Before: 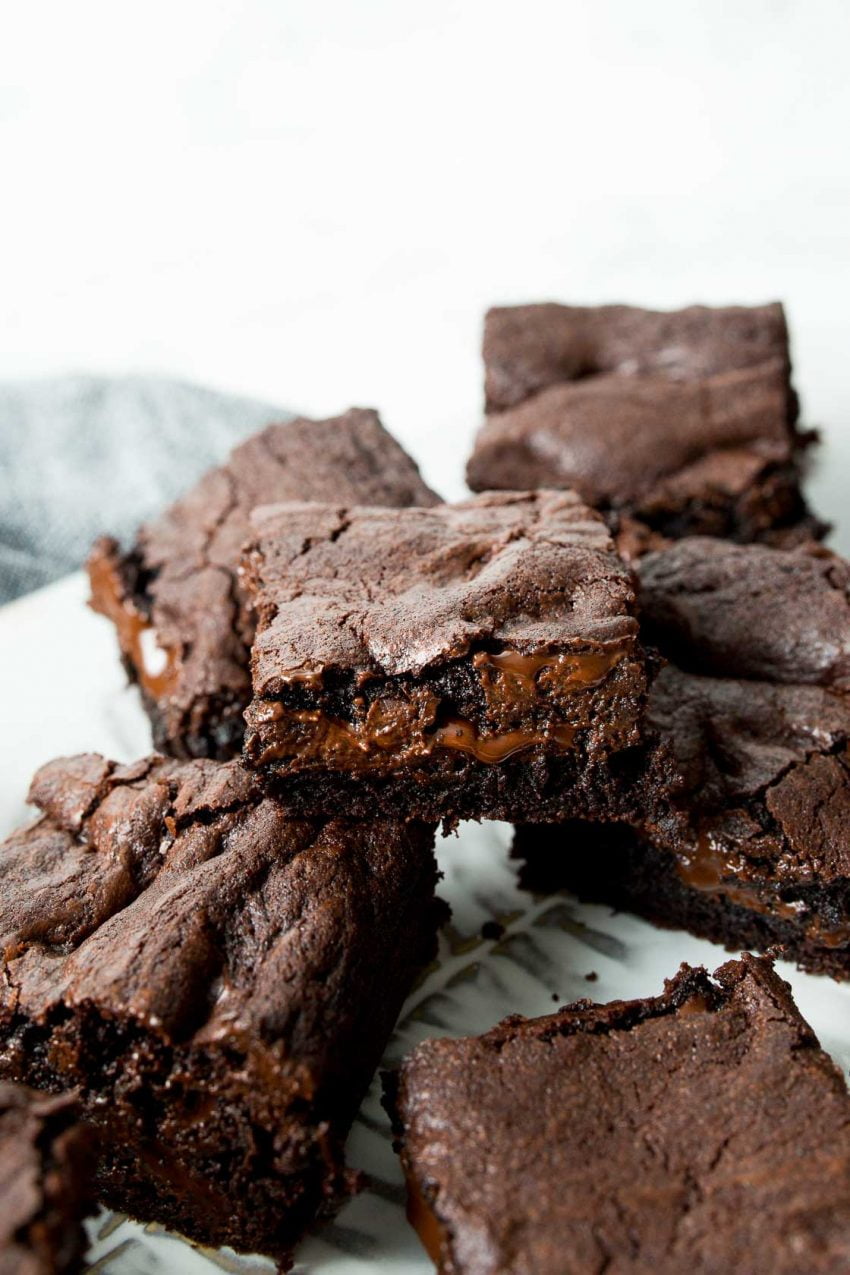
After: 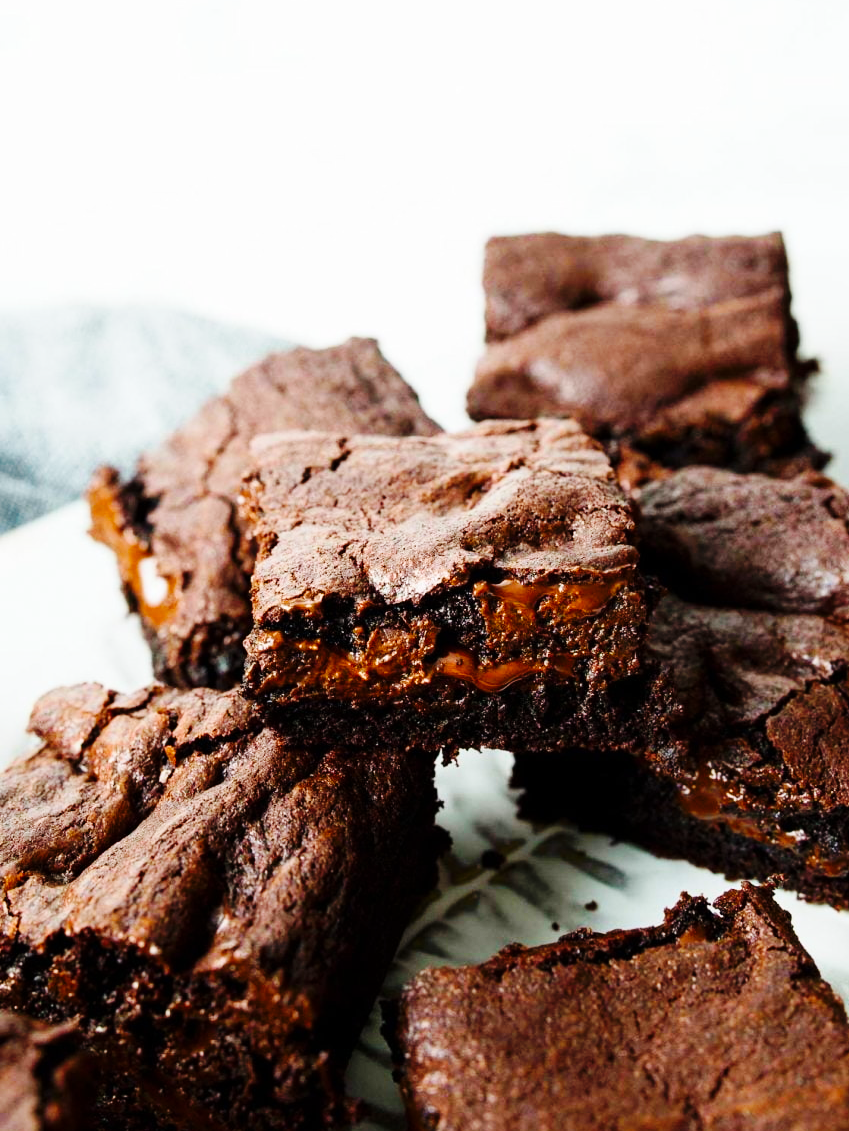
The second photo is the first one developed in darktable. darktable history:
color balance rgb: global vibrance 42.74%
base curve: curves: ch0 [(0, 0) (0.036, 0.025) (0.121, 0.166) (0.206, 0.329) (0.605, 0.79) (1, 1)], preserve colors none
crop and rotate: top 5.609%, bottom 5.609%
